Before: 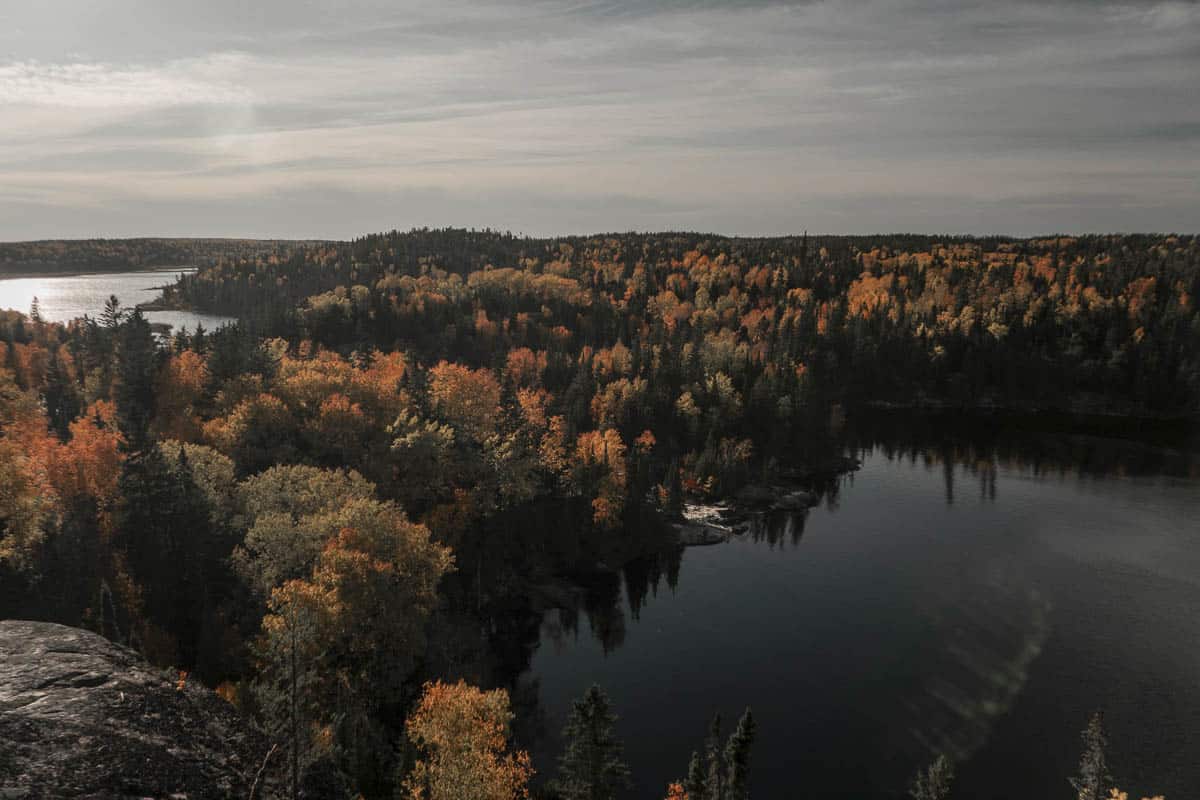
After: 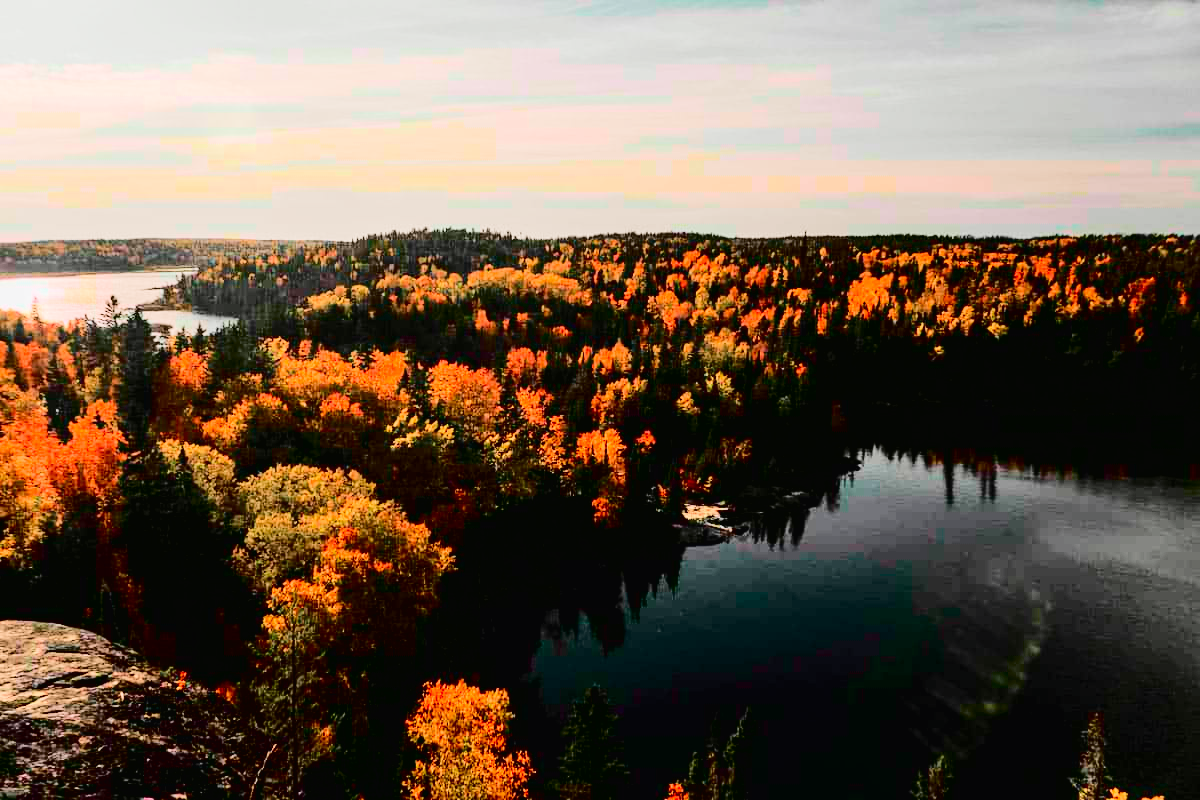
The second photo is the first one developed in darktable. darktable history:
contrast brightness saturation: saturation 0.502
tone equalizer: -7 EV 0.152 EV, -6 EV 0.584 EV, -5 EV 1.13 EV, -4 EV 1.31 EV, -3 EV 1.12 EV, -2 EV 0.6 EV, -1 EV 0.167 EV, edges refinement/feathering 500, mask exposure compensation -1.57 EV, preserve details no
exposure: black level correction 0.009, exposure -0.162 EV, compensate highlight preservation false
tone curve: curves: ch0 [(0, 0.014) (0.12, 0.096) (0.386, 0.49) (0.54, 0.684) (0.751, 0.855) (0.89, 0.943) (0.998, 0.989)]; ch1 [(0, 0) (0.133, 0.099) (0.437, 0.41) (0.5, 0.5) (0.517, 0.536) (0.548, 0.575) (0.582, 0.631) (0.627, 0.688) (0.836, 0.868) (1, 1)]; ch2 [(0, 0) (0.374, 0.341) (0.456, 0.443) (0.478, 0.49) (0.501, 0.5) (0.528, 0.538) (0.55, 0.6) (0.572, 0.63) (0.702, 0.765) (1, 1)], color space Lab, independent channels, preserve colors none
